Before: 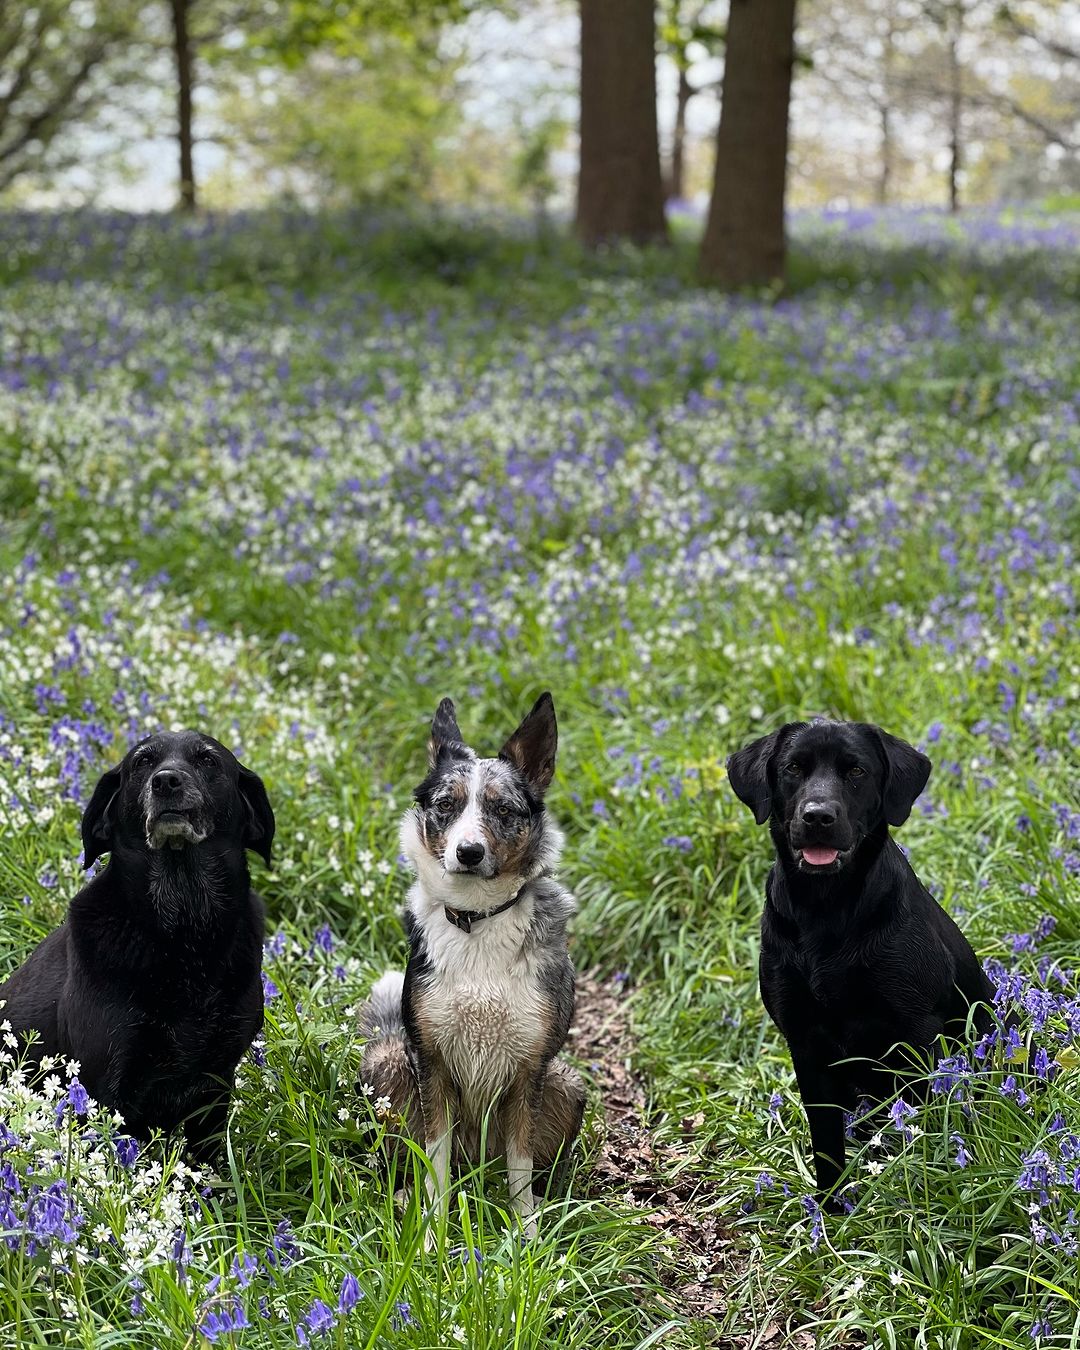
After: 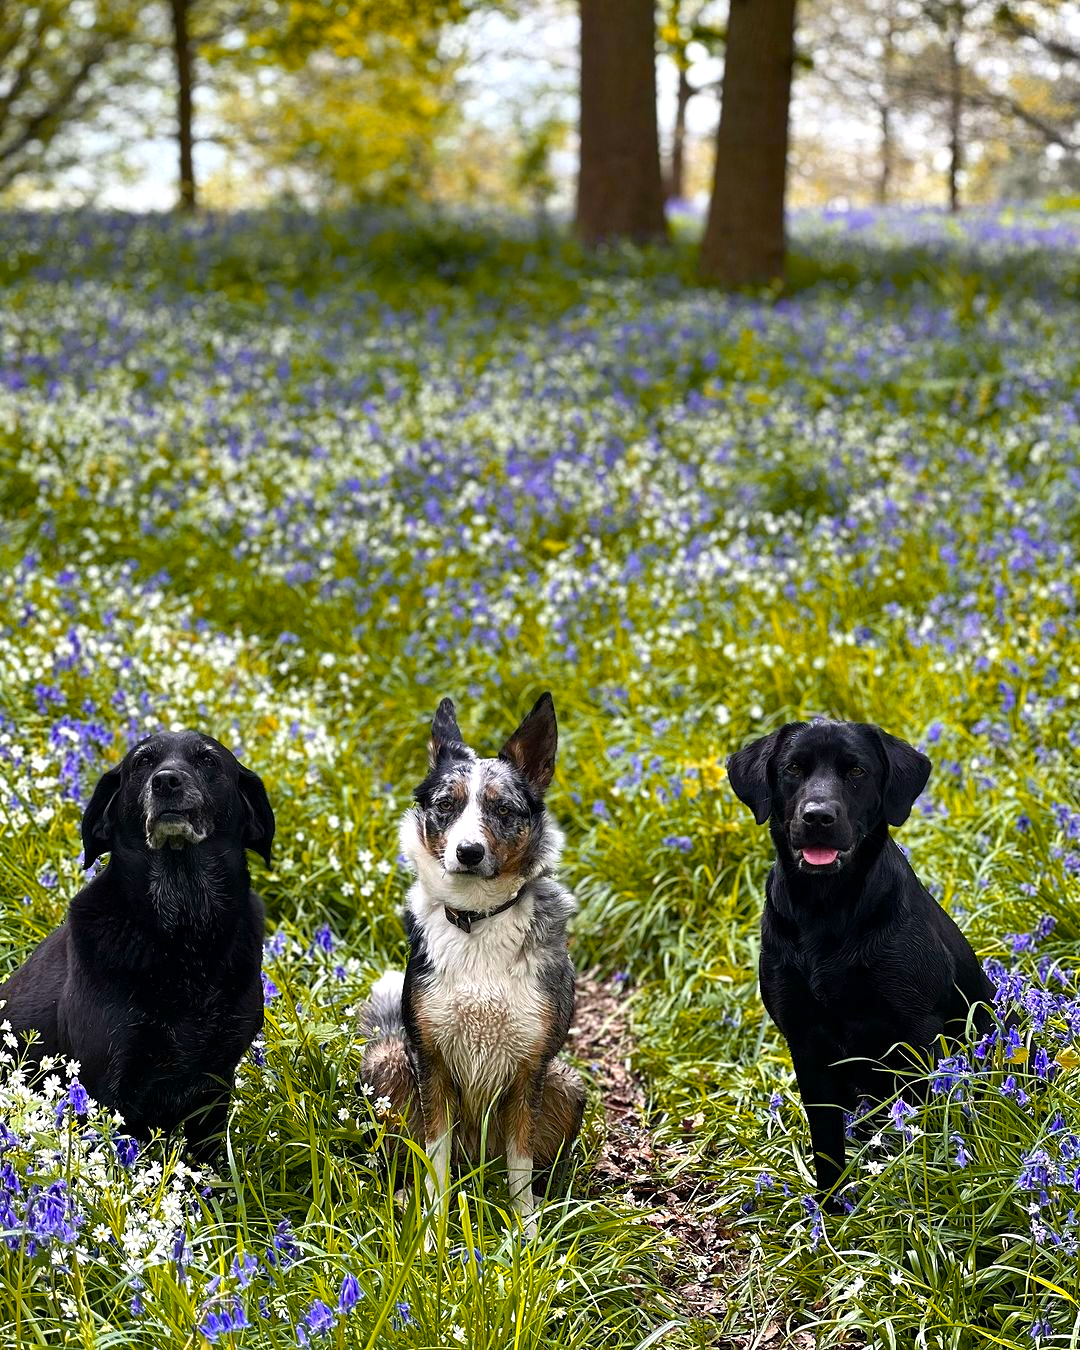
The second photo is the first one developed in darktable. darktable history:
shadows and highlights: shadows 61.14, highlights -60.37, soften with gaussian
color balance rgb: highlights gain › chroma 0.204%, highlights gain › hue 330.11°, linear chroma grading › shadows -7.877%, linear chroma grading › global chroma 9.999%, perceptual saturation grading › global saturation -0.037%, perceptual saturation grading › mid-tones 6.202%, perceptual saturation grading › shadows 71.378%, perceptual brilliance grading › highlights 10.95%, perceptual brilliance grading › shadows -10.57%, global vibrance 9.257%
color zones: curves: ch1 [(0.309, 0.524) (0.41, 0.329) (0.508, 0.509)]; ch2 [(0.25, 0.457) (0.75, 0.5)]
